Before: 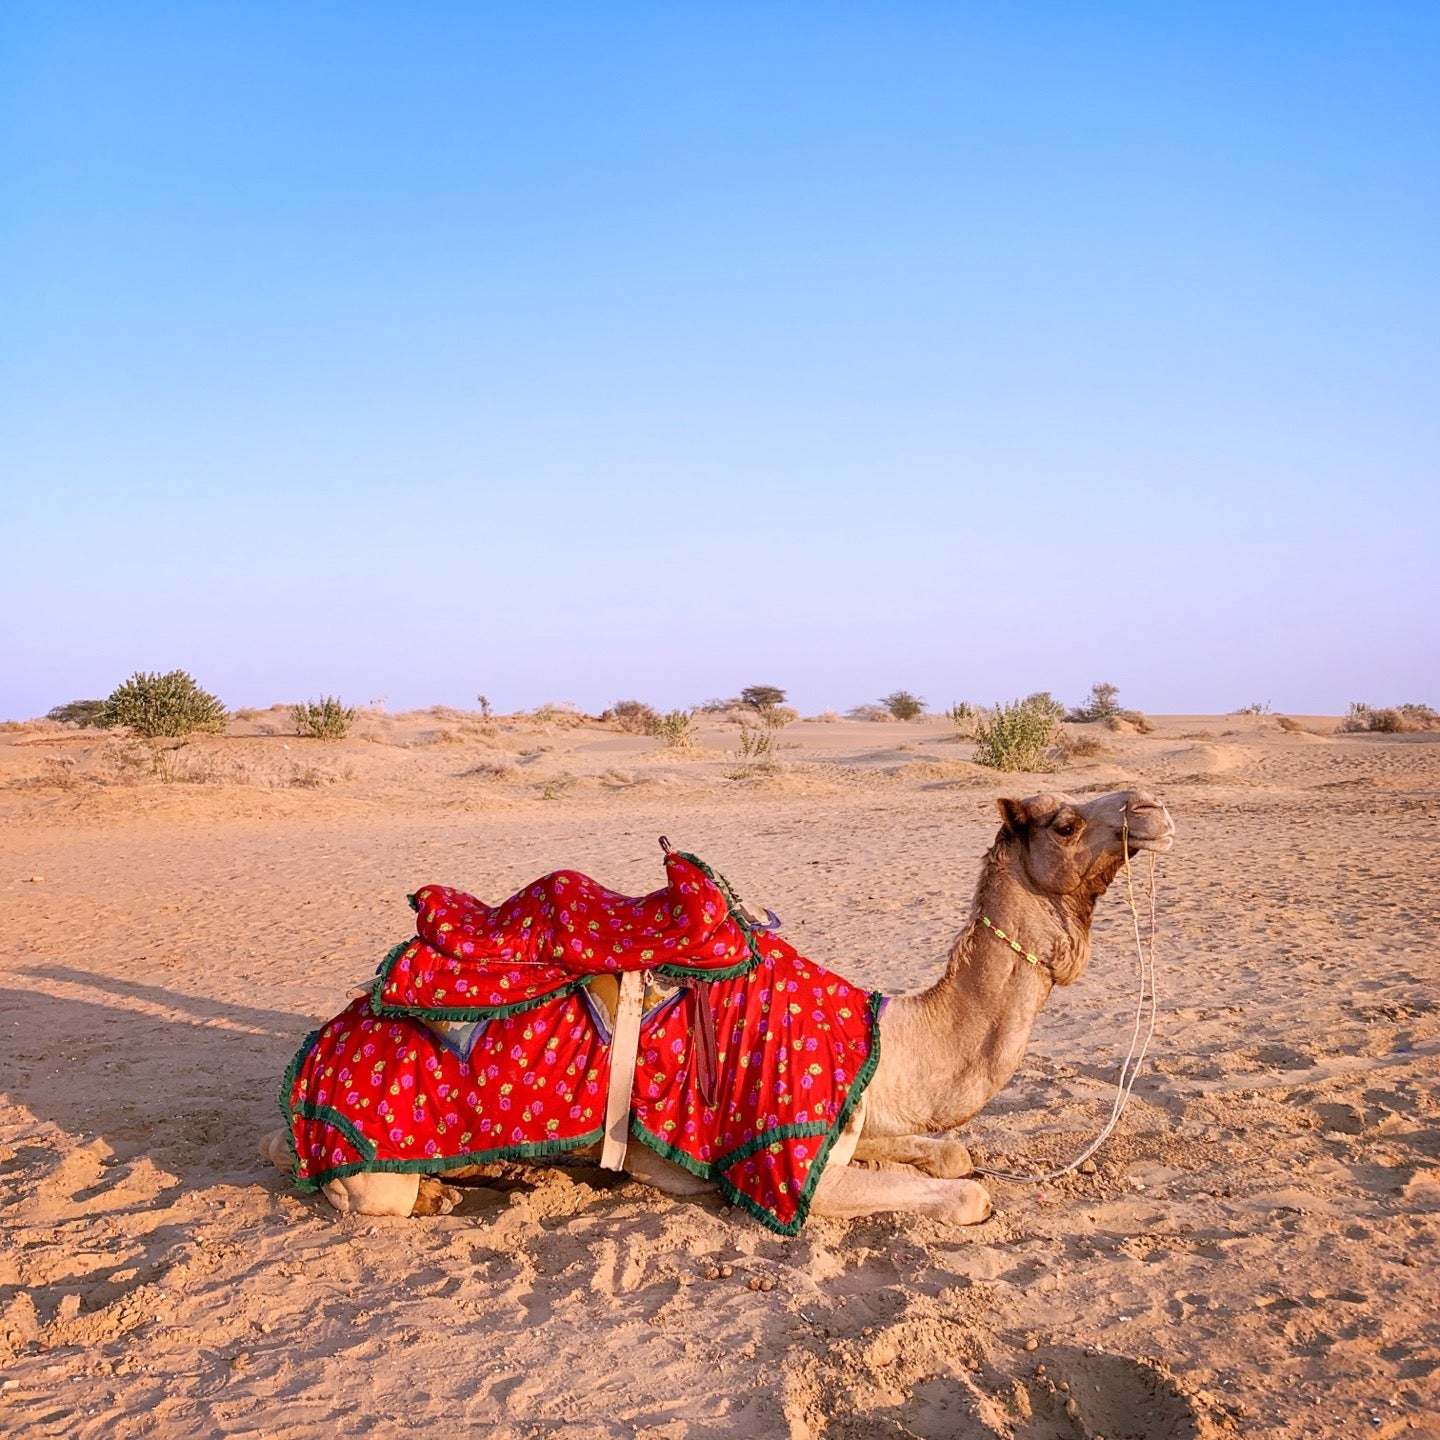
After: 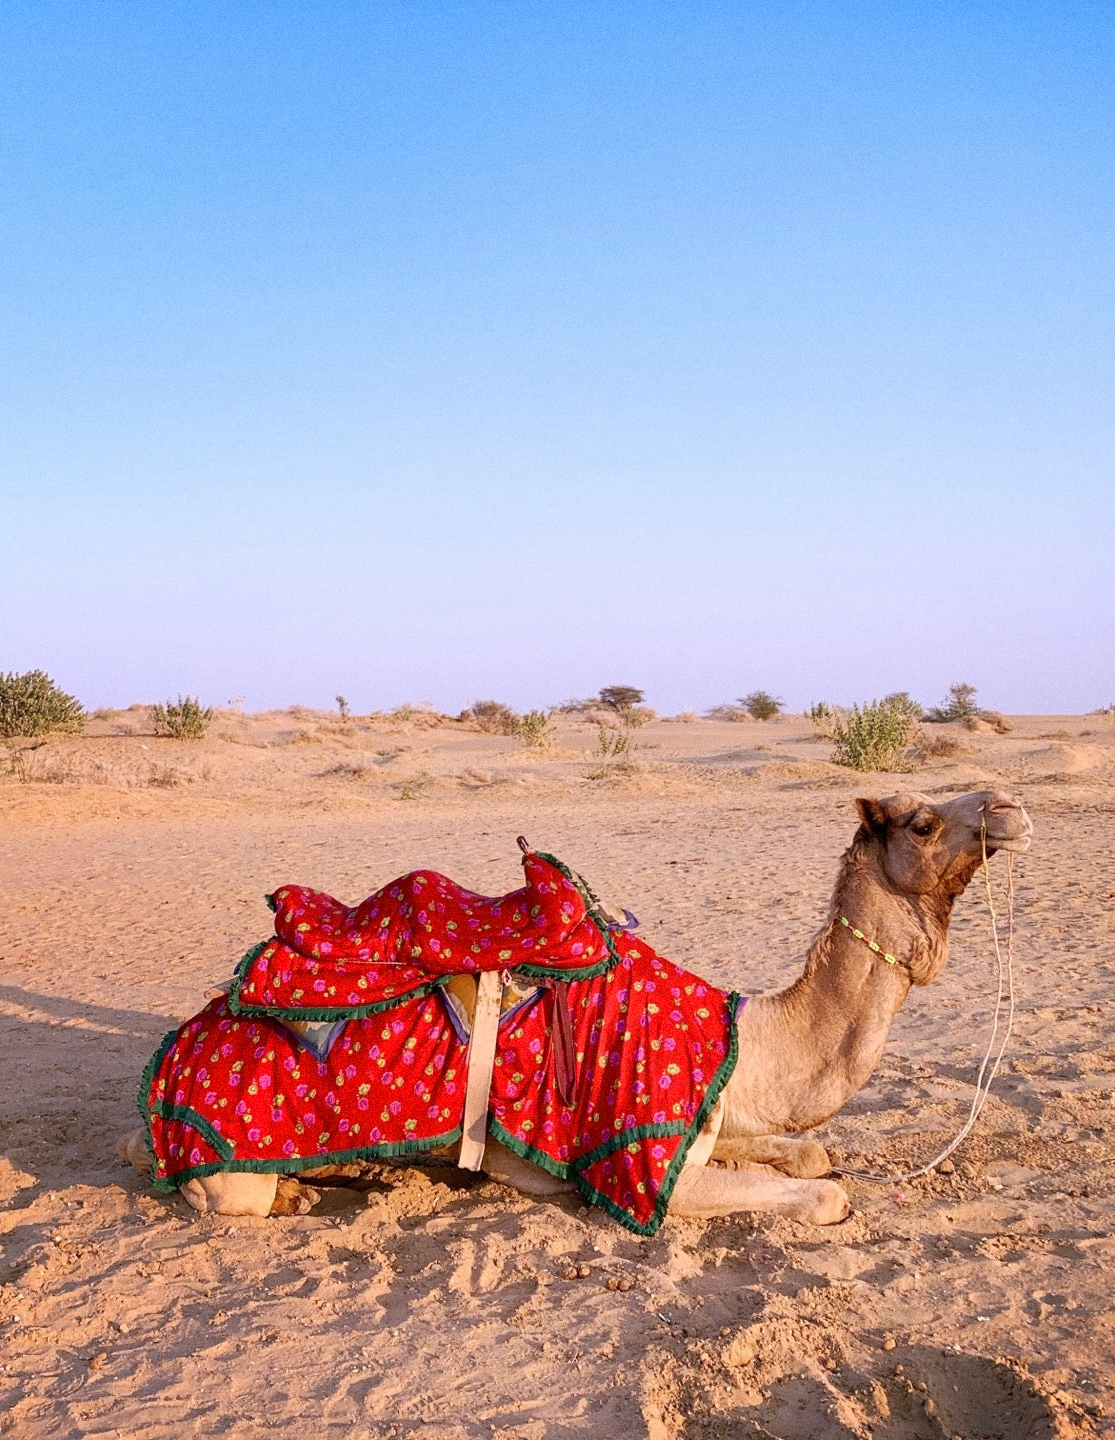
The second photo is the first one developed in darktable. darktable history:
grain: coarseness 0.09 ISO
crop: left 9.88%, right 12.664%
